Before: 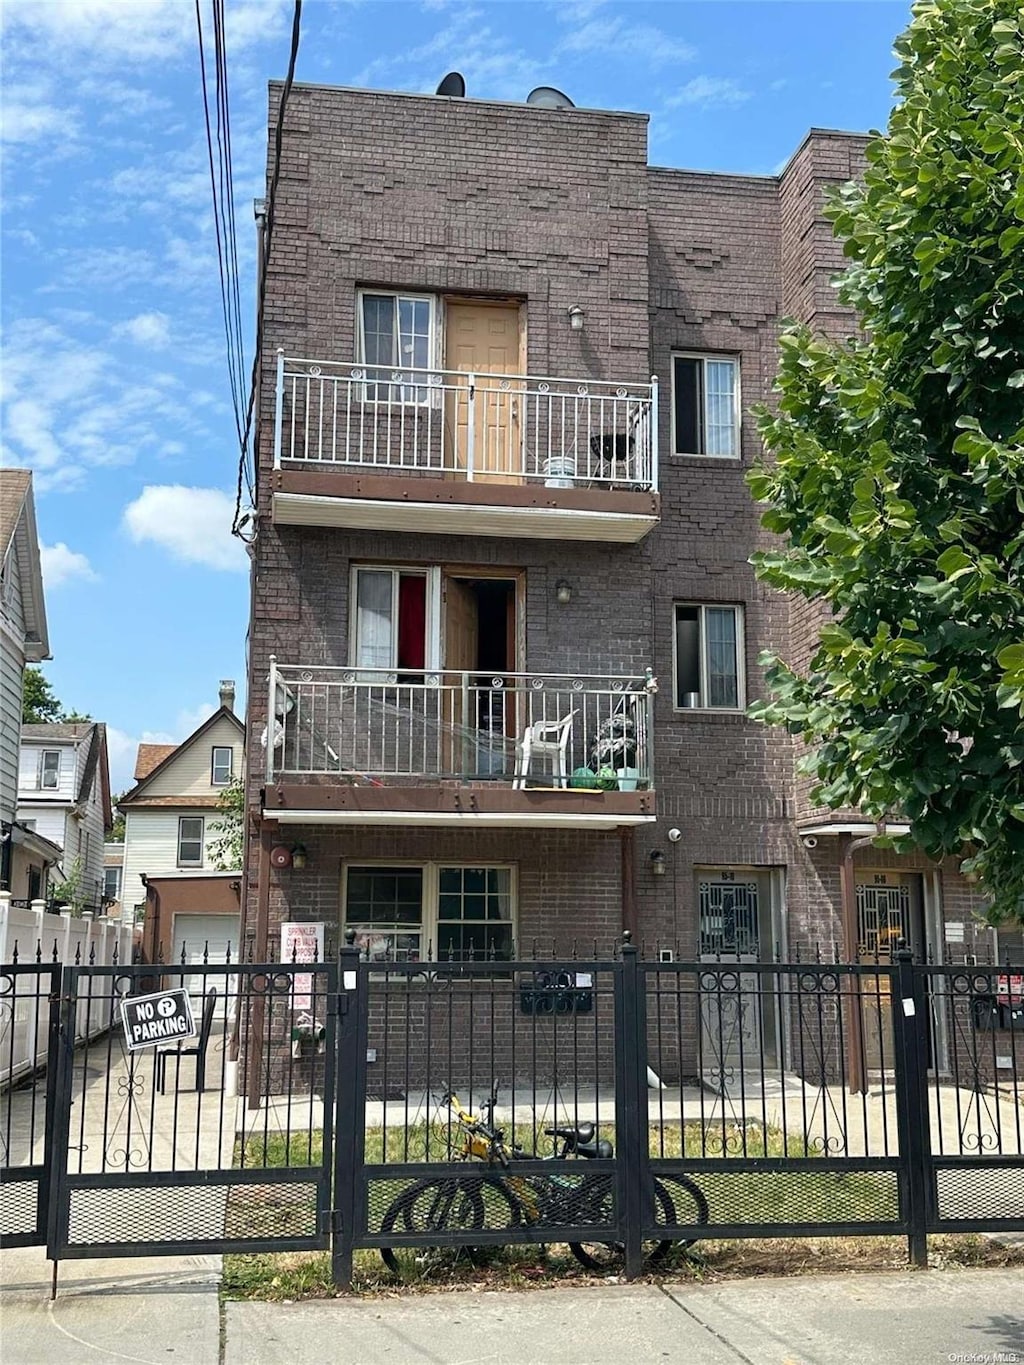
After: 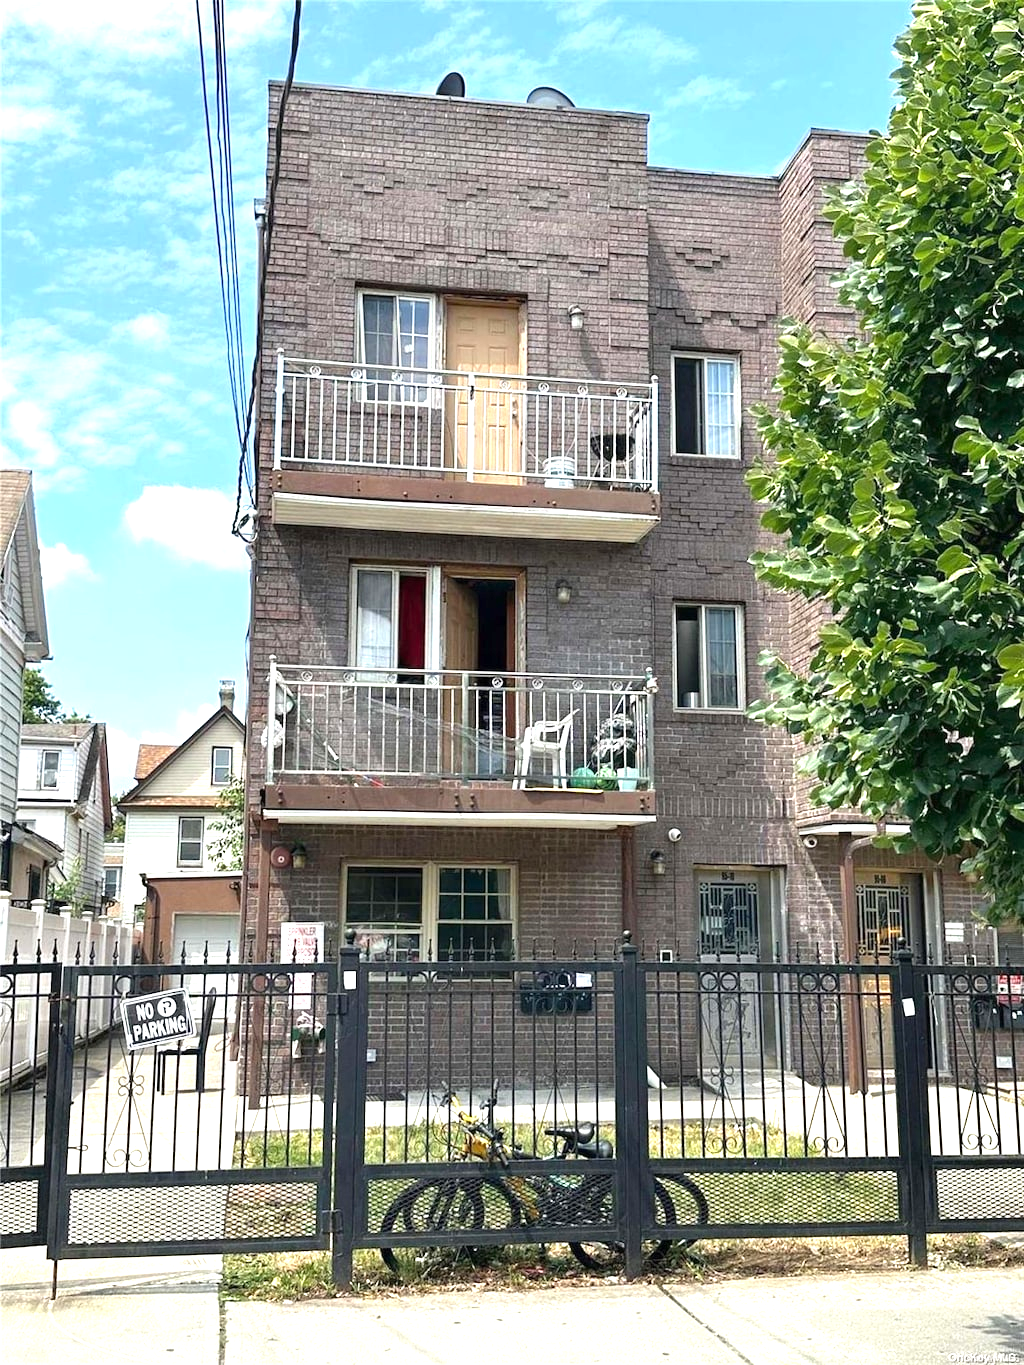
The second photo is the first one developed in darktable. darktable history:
exposure: exposure 0.912 EV, compensate highlight preservation false
